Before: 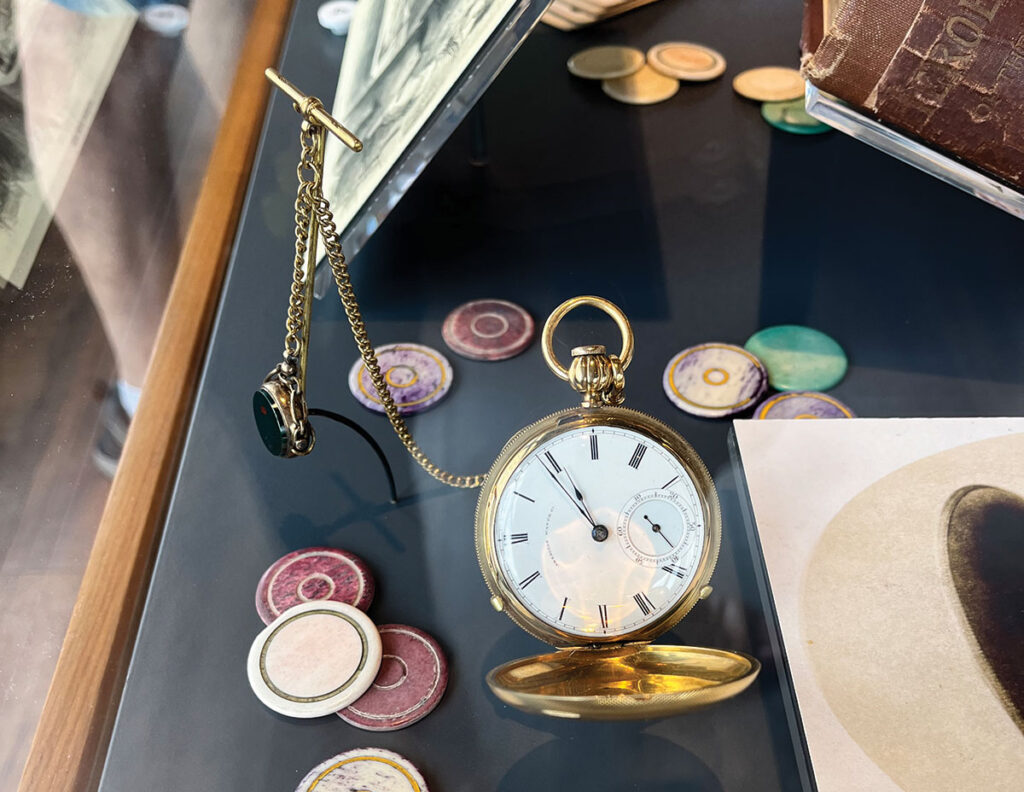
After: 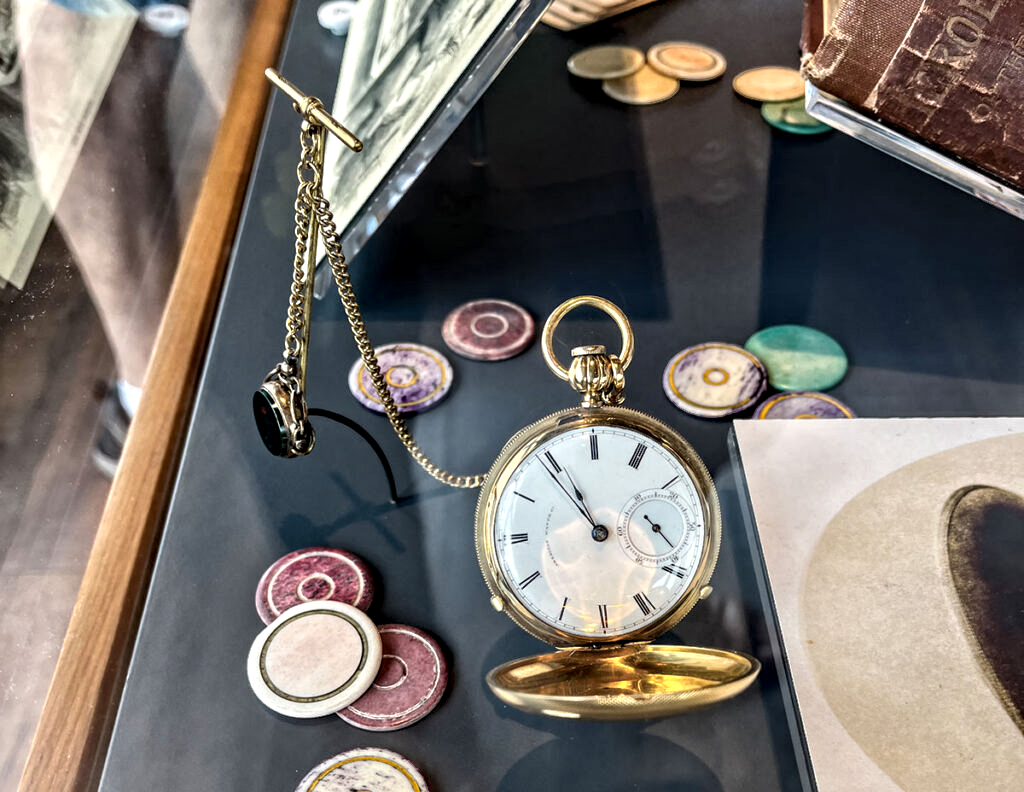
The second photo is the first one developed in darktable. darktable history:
contrast equalizer: y [[0.511, 0.558, 0.631, 0.632, 0.559, 0.512], [0.5 ×6], [0.507, 0.559, 0.627, 0.644, 0.647, 0.647], [0 ×6], [0 ×6]]
local contrast: on, module defaults
tone equalizer: on, module defaults
